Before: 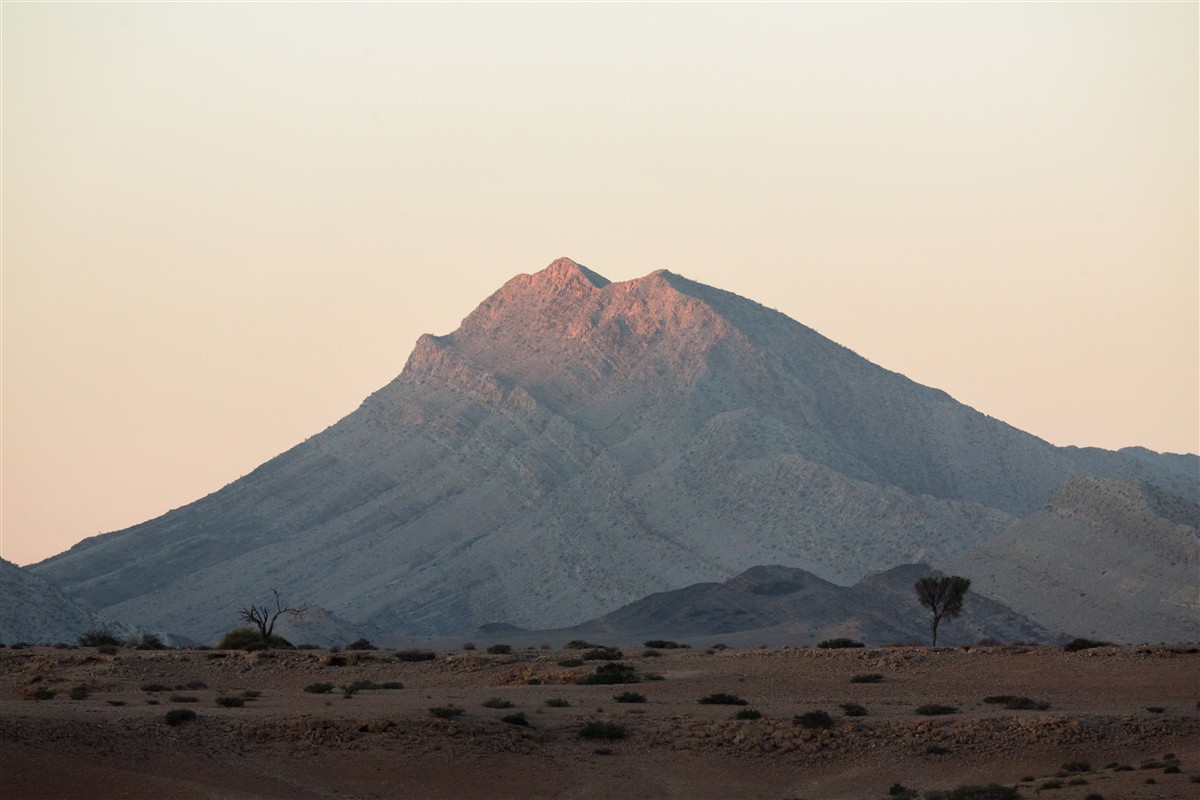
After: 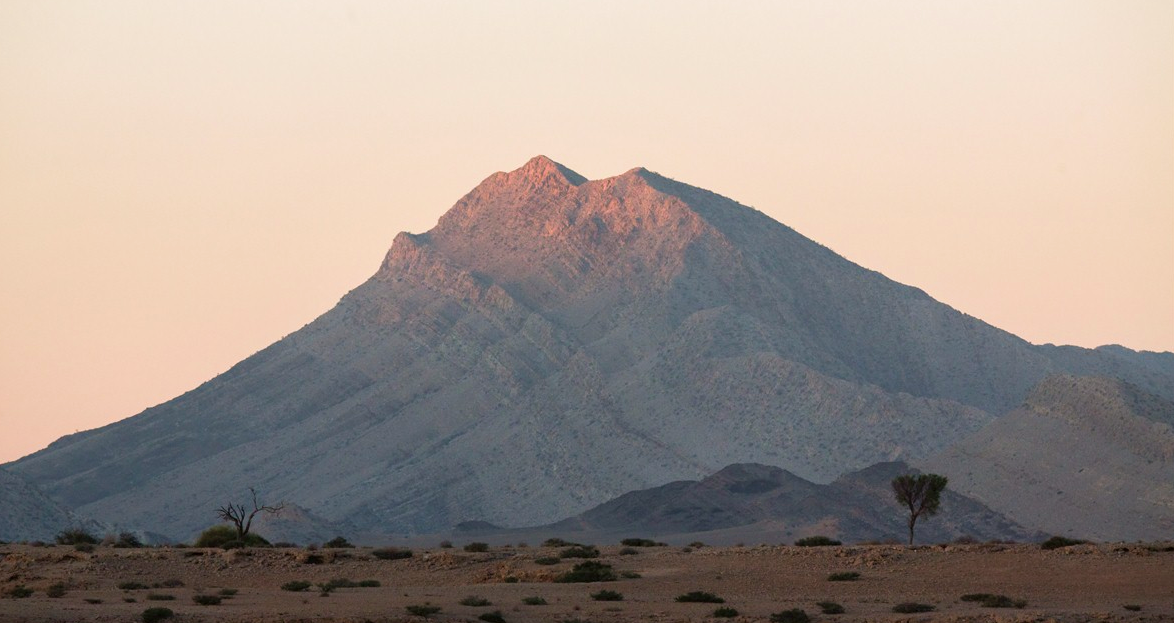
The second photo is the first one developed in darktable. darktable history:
color correction: highlights a* 3, highlights b* -1.24, shadows a* -0.11, shadows b* 2.17, saturation 0.98
crop and rotate: left 1.963%, top 12.752%, right 0.137%, bottom 9.325%
shadows and highlights: shadows 43.22, highlights 6.82
velvia: on, module defaults
